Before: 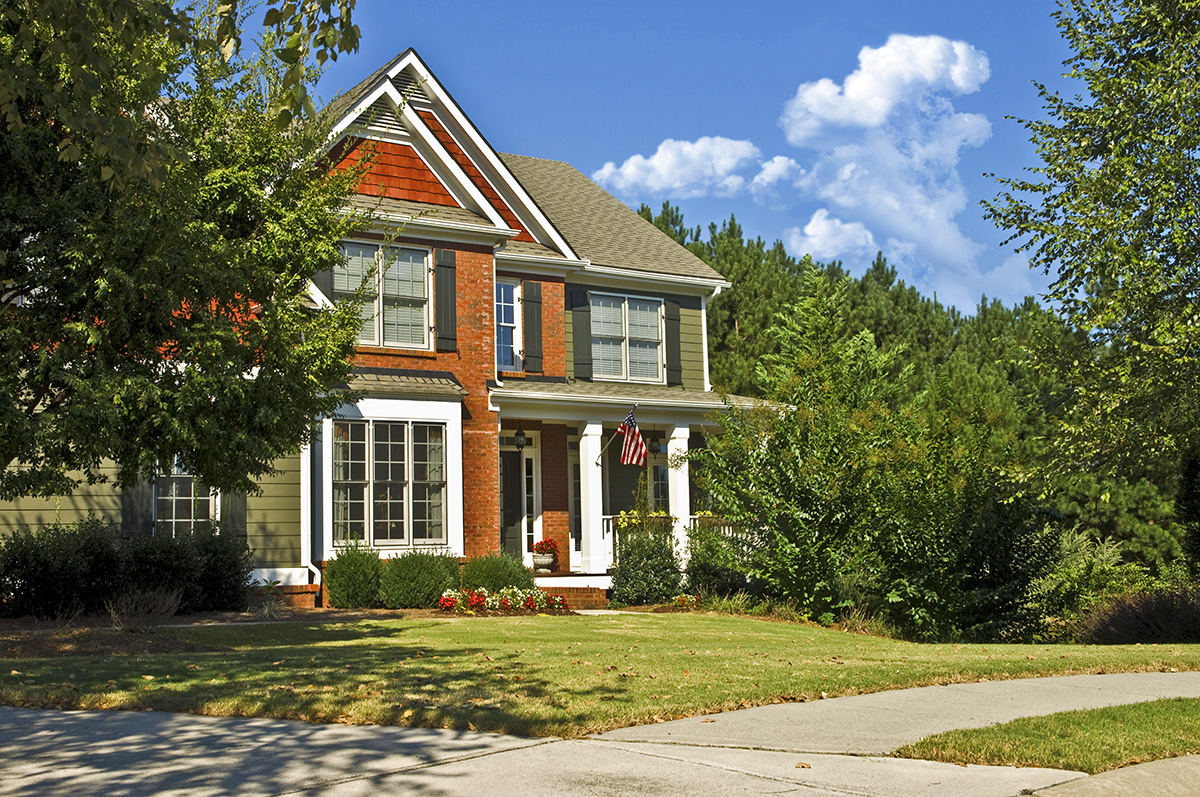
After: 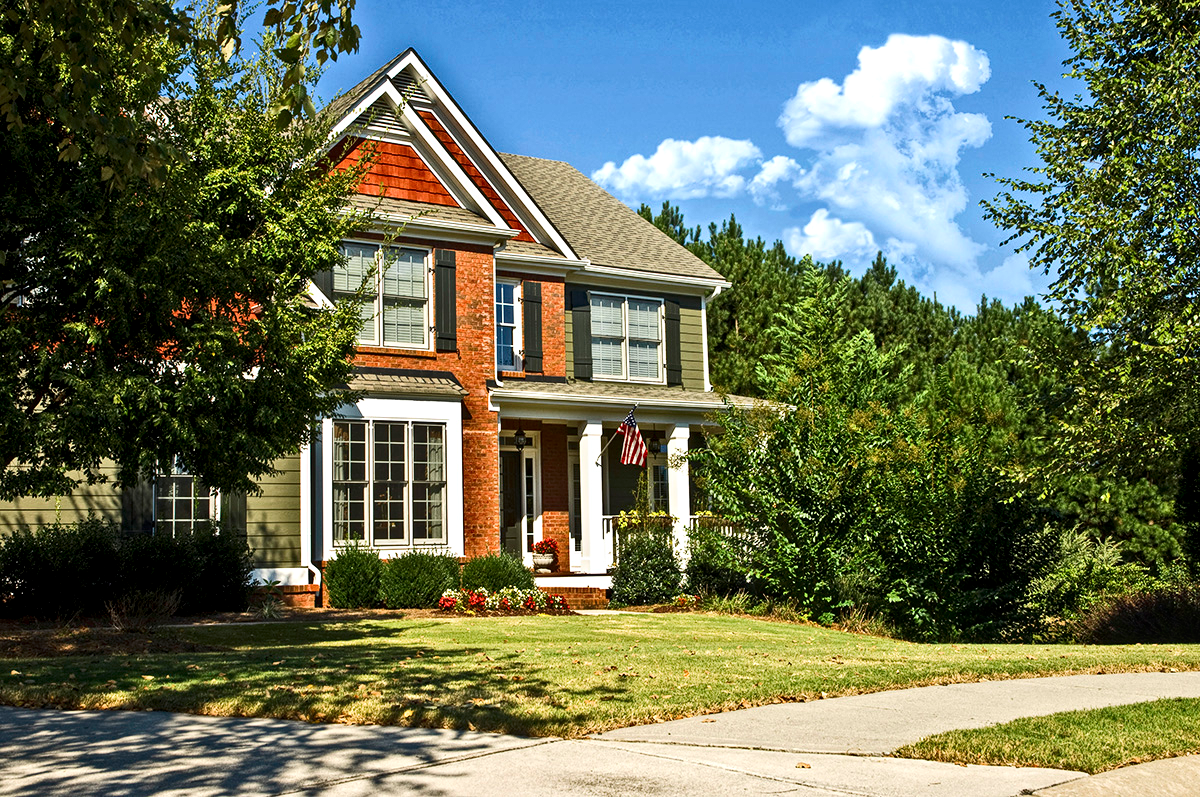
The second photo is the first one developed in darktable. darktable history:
contrast brightness saturation: contrast 0.28
local contrast: highlights 99%, shadows 86%, detail 160%, midtone range 0.2
